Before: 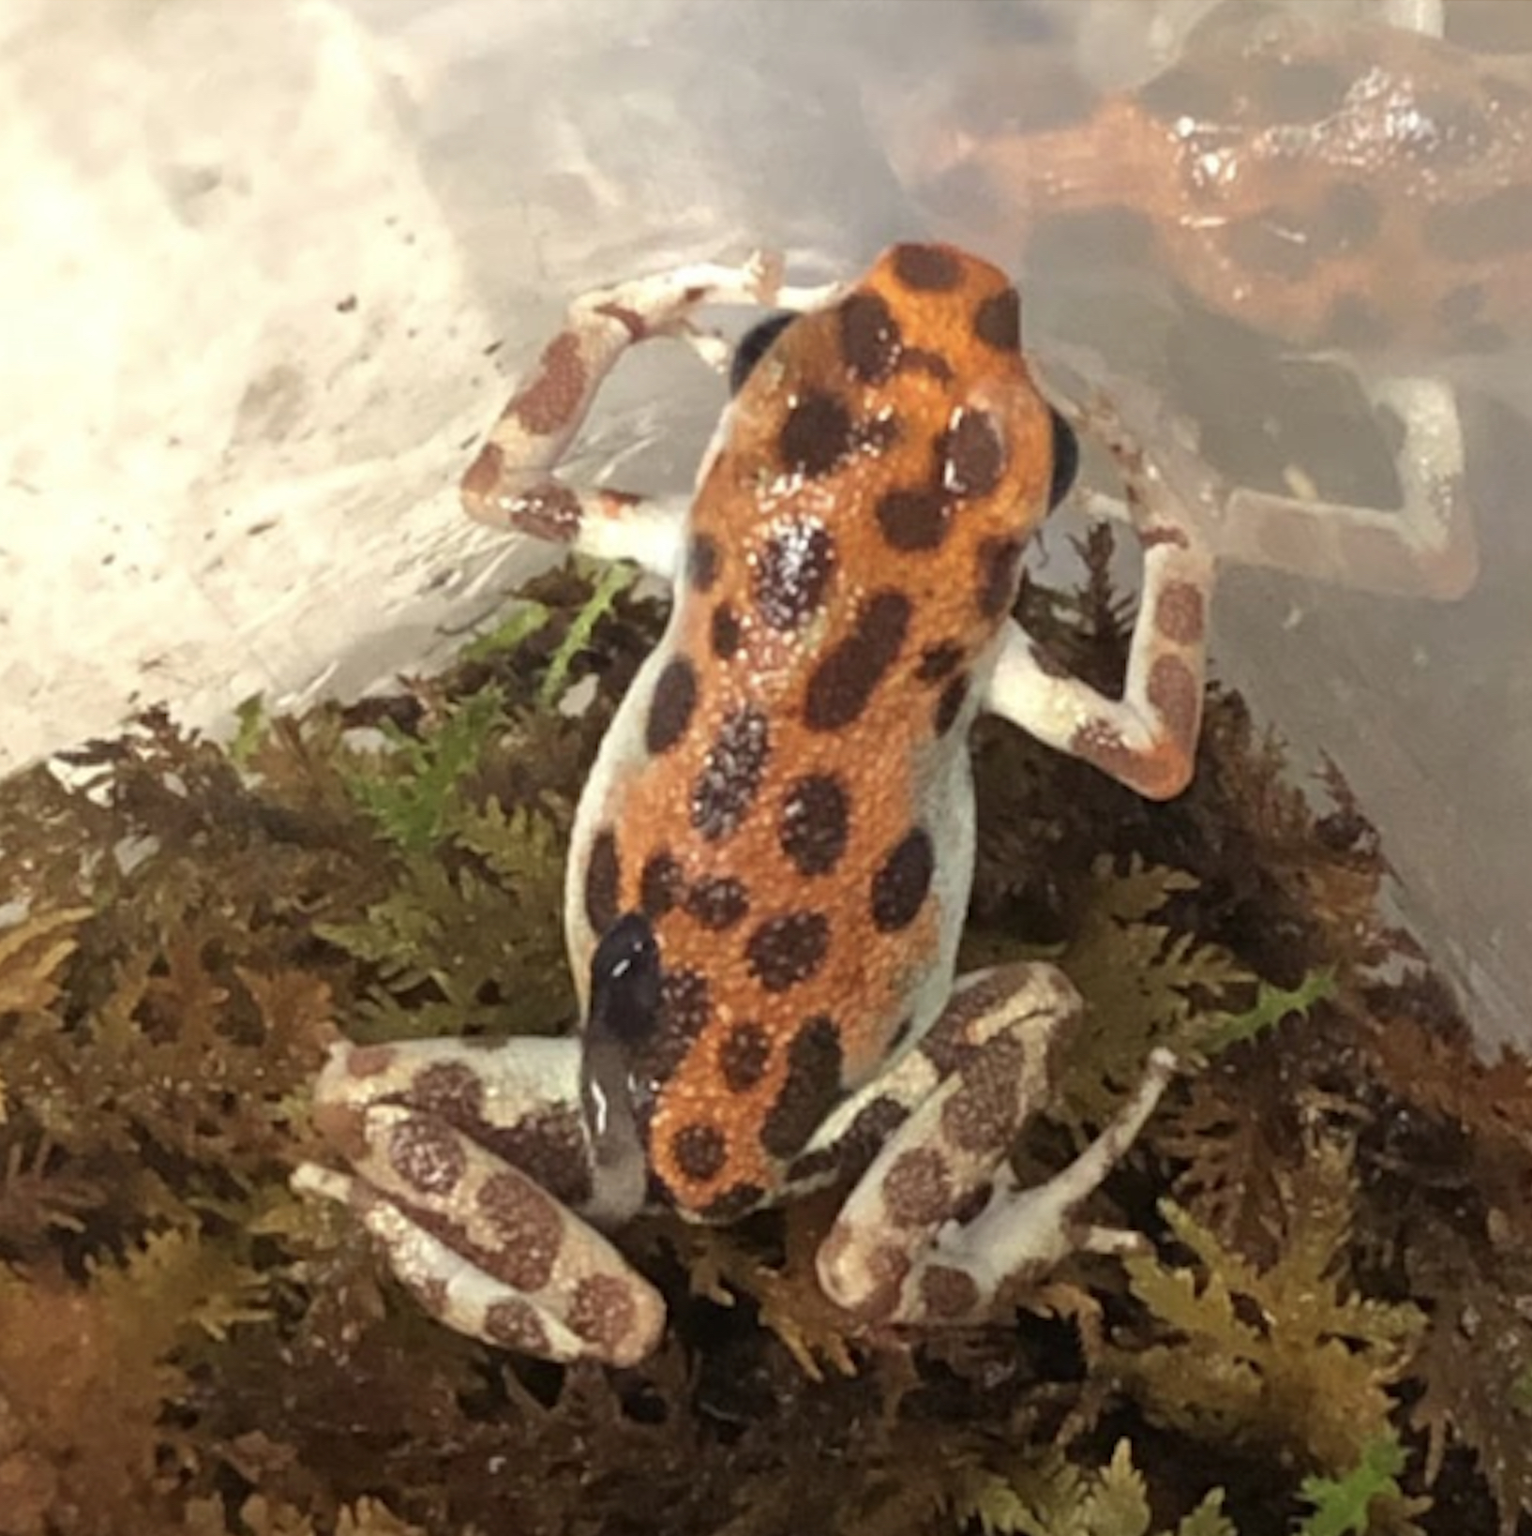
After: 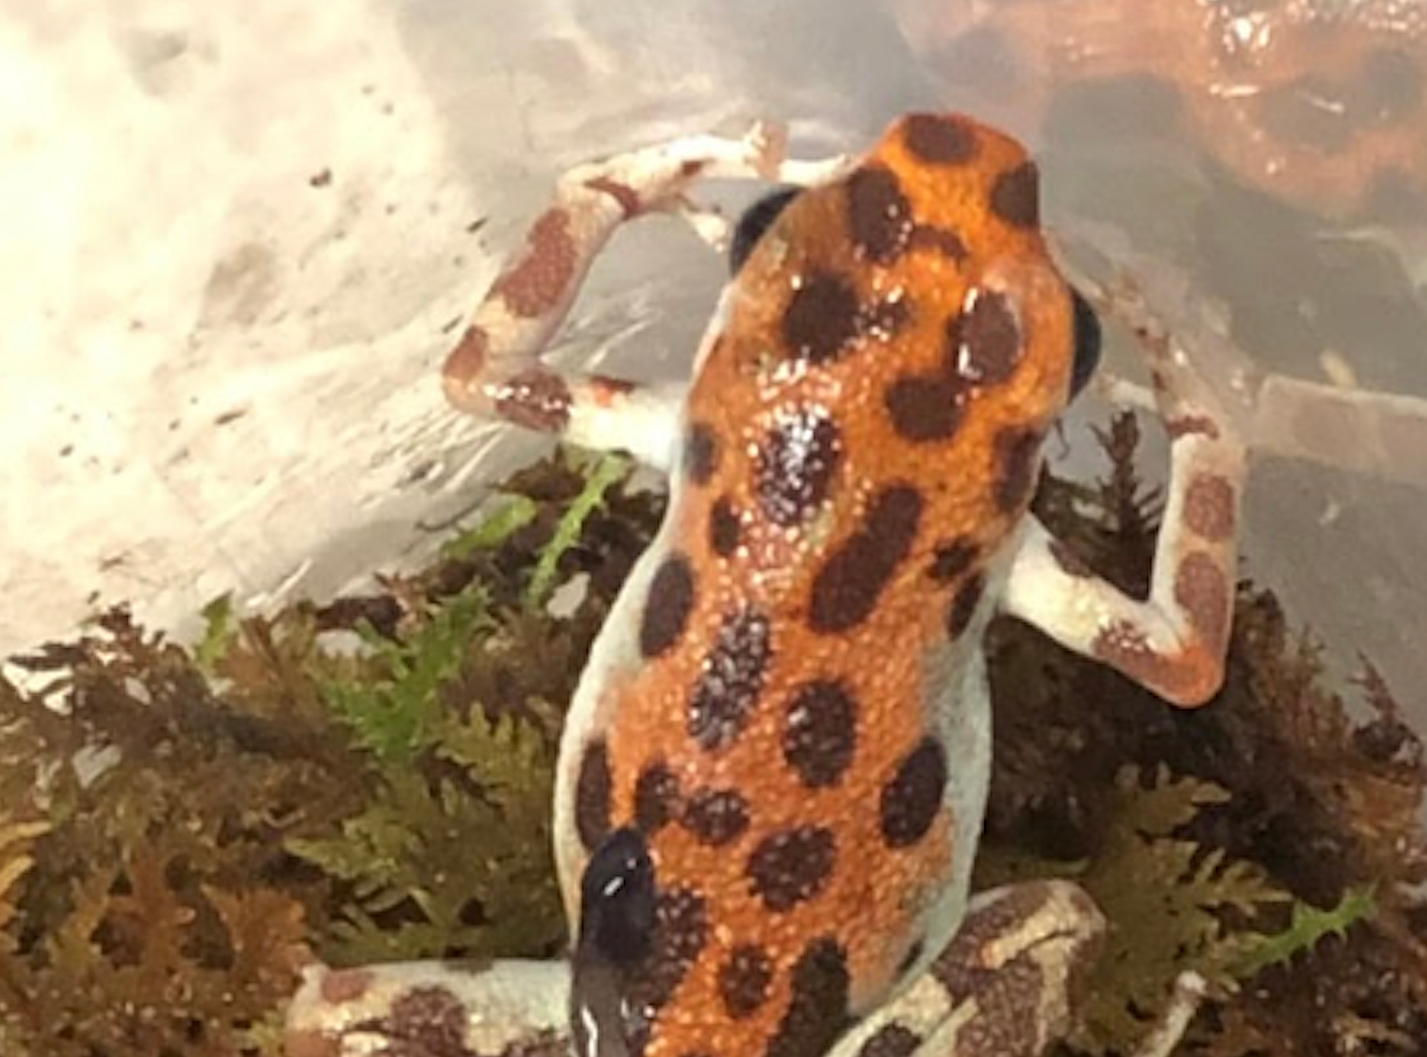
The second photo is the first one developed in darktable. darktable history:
sharpen: on, module defaults
crop: left 3.015%, top 8.969%, right 9.647%, bottom 26.457%
